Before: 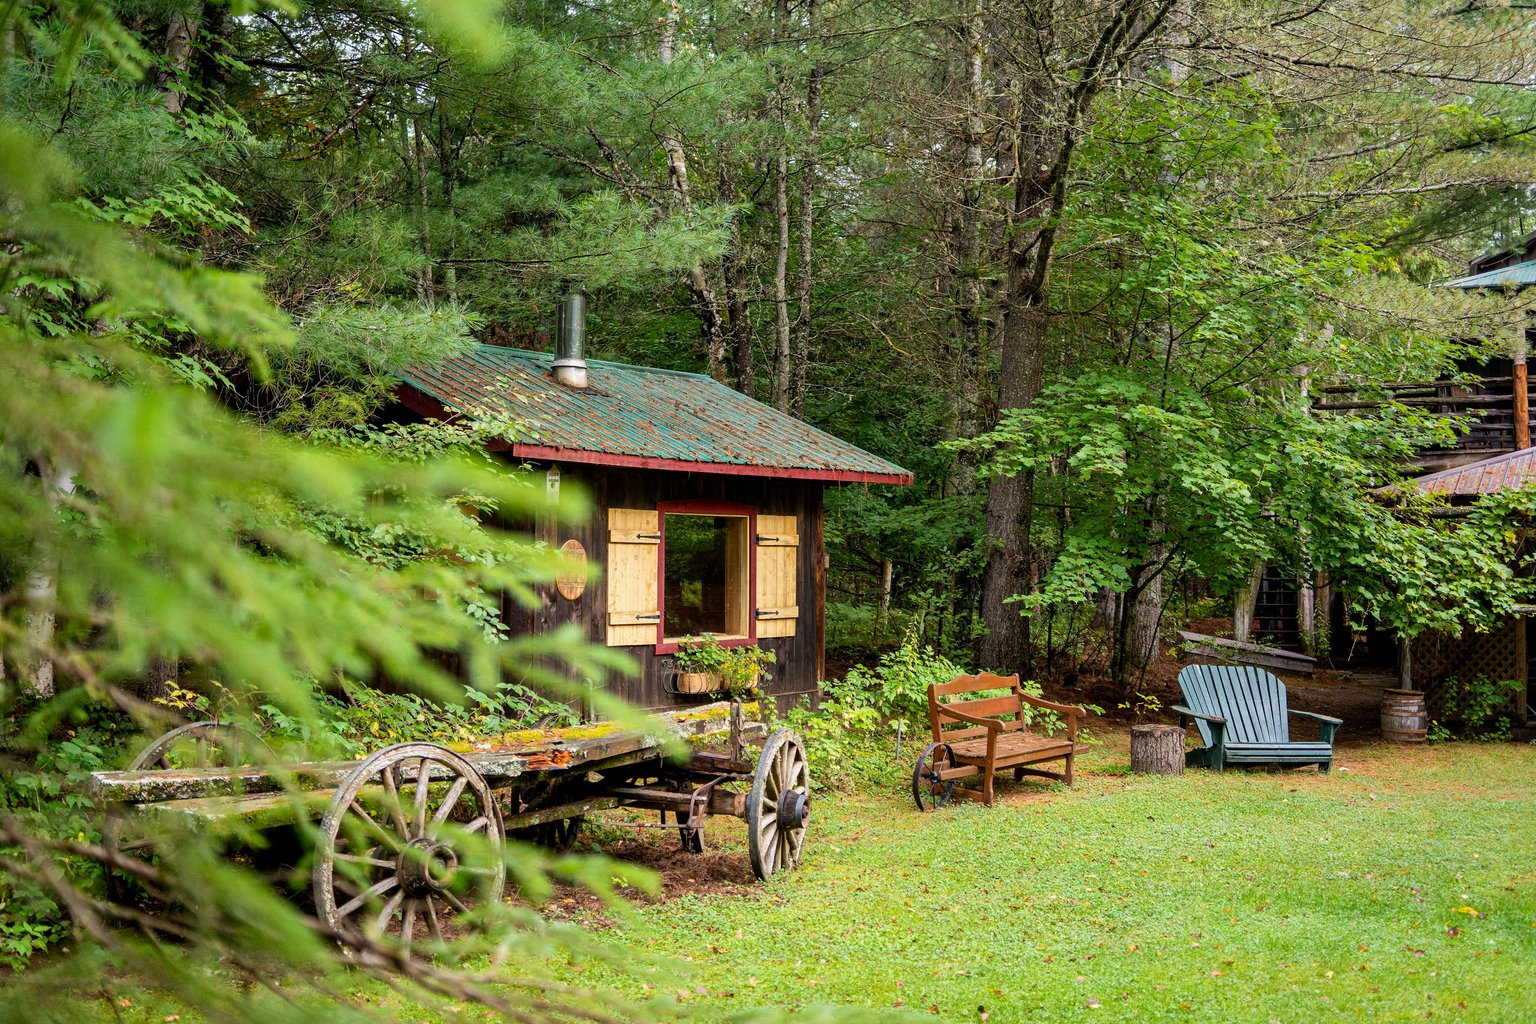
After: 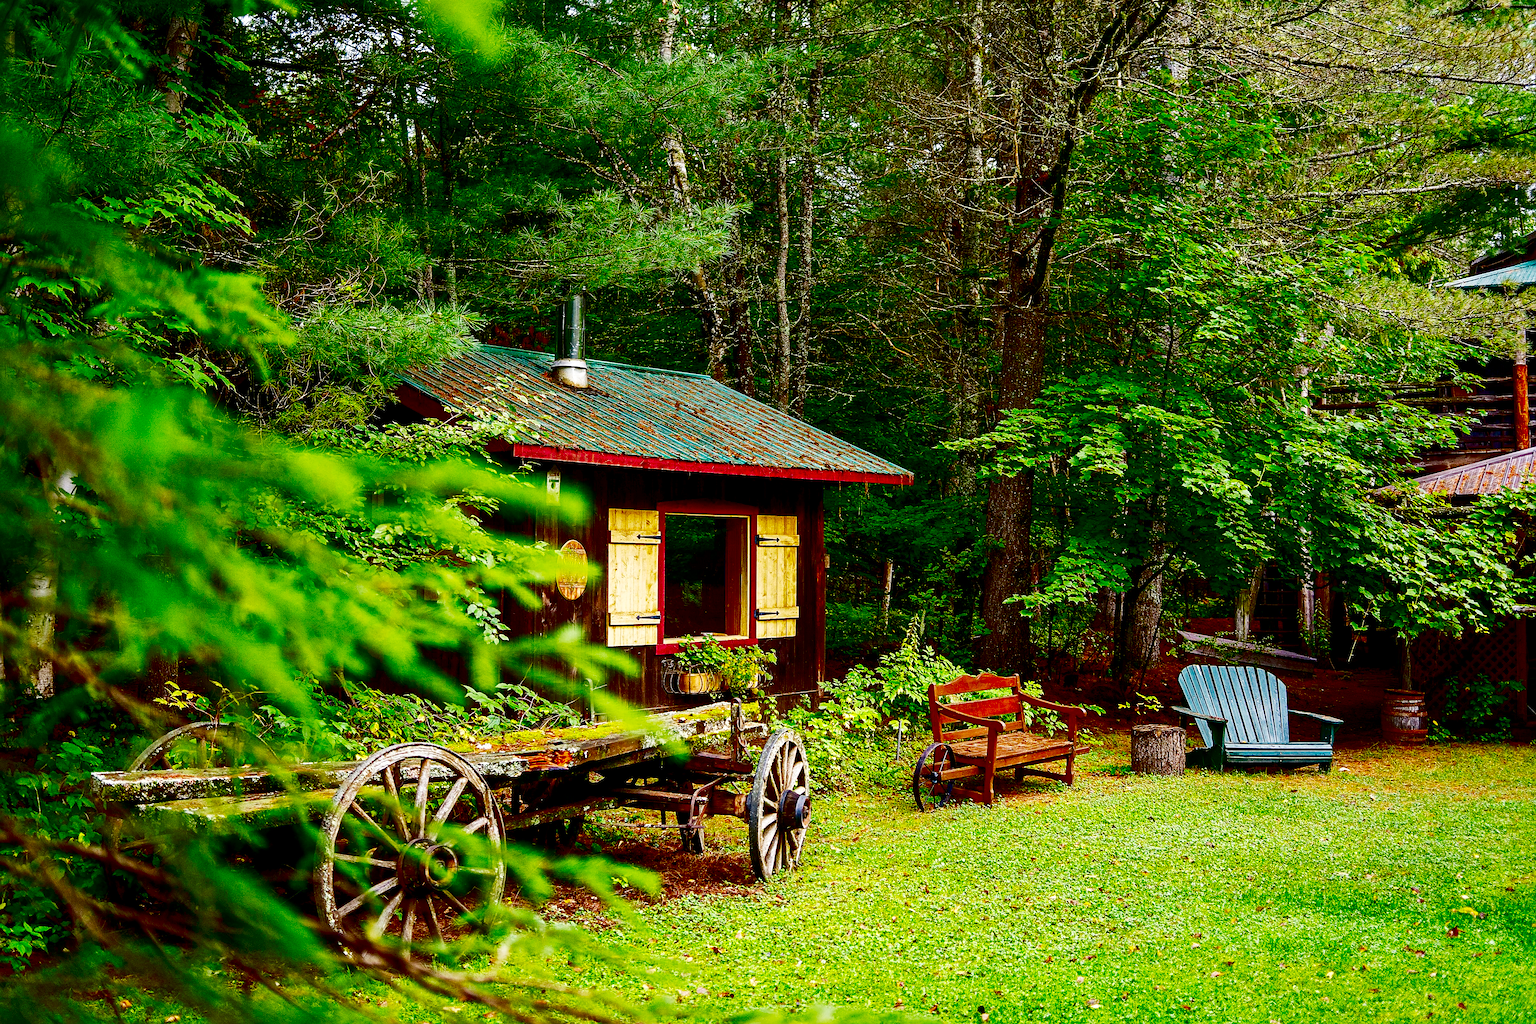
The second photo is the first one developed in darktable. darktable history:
sharpen: on, module defaults
exposure: black level correction 0.002, exposure 0.148 EV, compensate highlight preservation false
base curve: curves: ch0 [(0, 0) (0.028, 0.03) (0.121, 0.232) (0.46, 0.748) (0.859, 0.968) (1, 1)], exposure shift 0.01, preserve colors none
contrast brightness saturation: brightness -0.991, saturation 0.992
